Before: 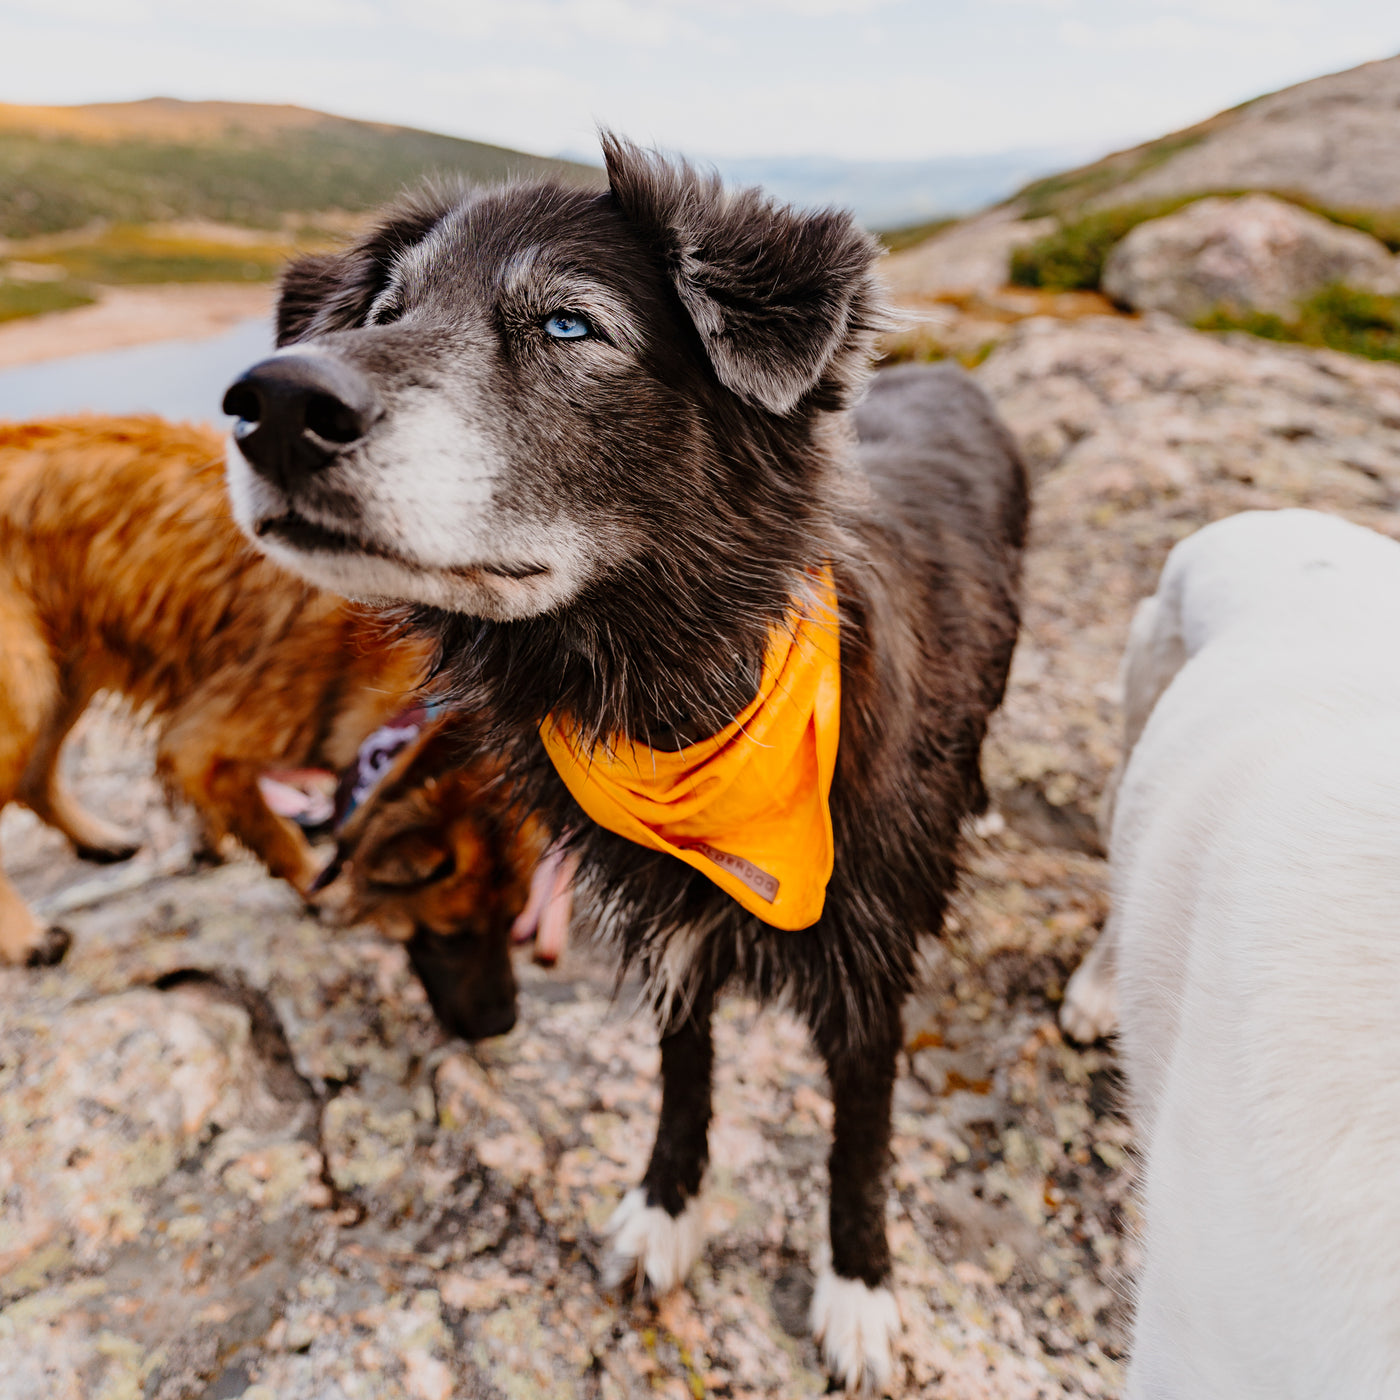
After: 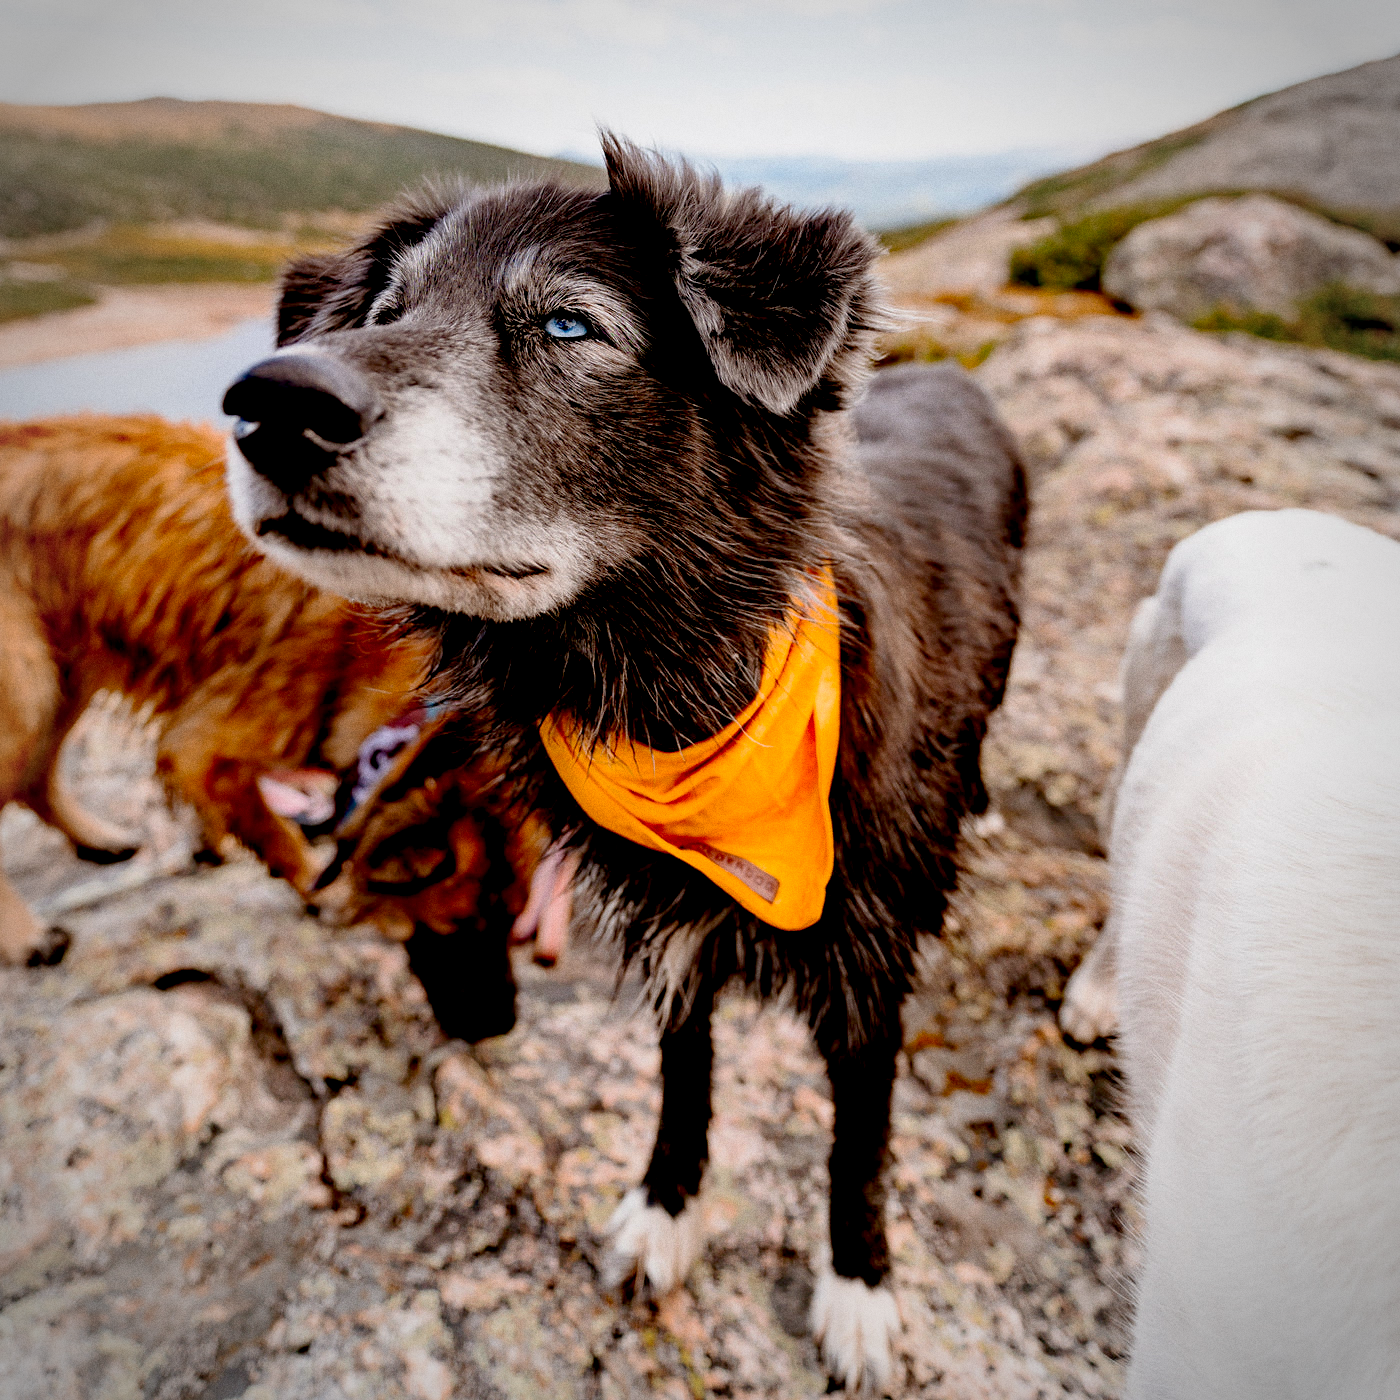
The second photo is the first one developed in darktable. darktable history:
vignetting: on, module defaults
grain: coarseness 0.47 ISO
base curve: curves: ch0 [(0.017, 0) (0.425, 0.441) (0.844, 0.933) (1, 1)], preserve colors none
